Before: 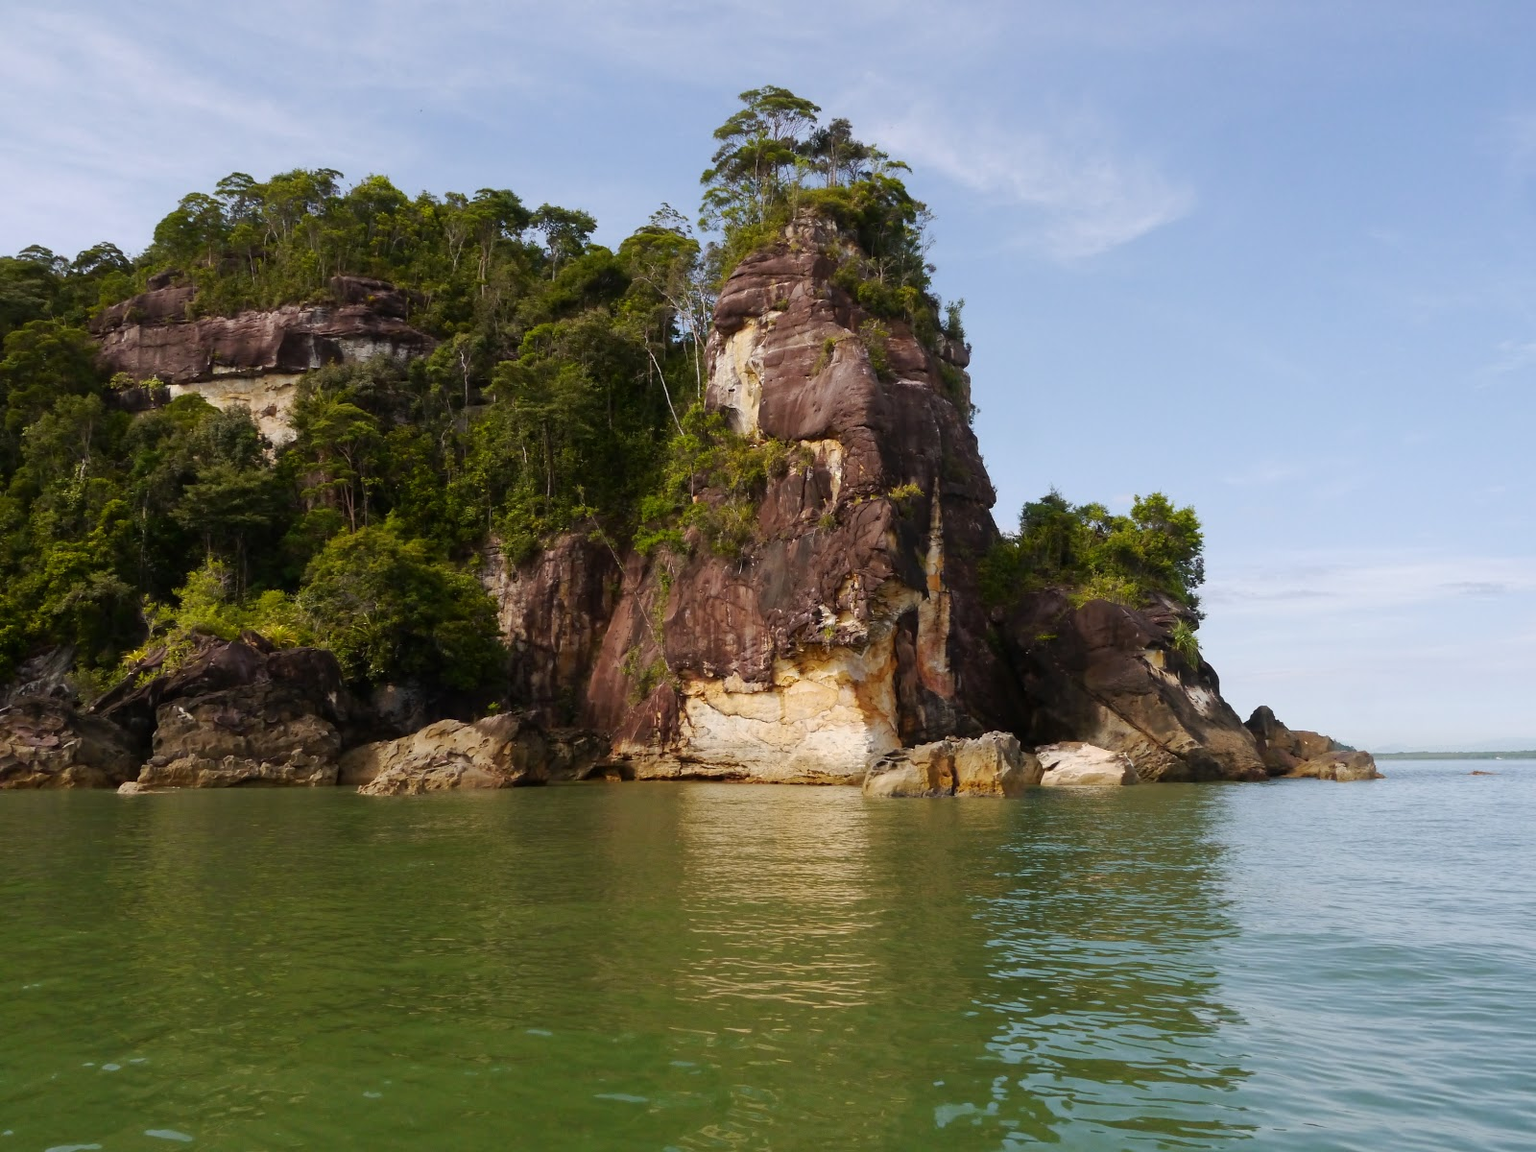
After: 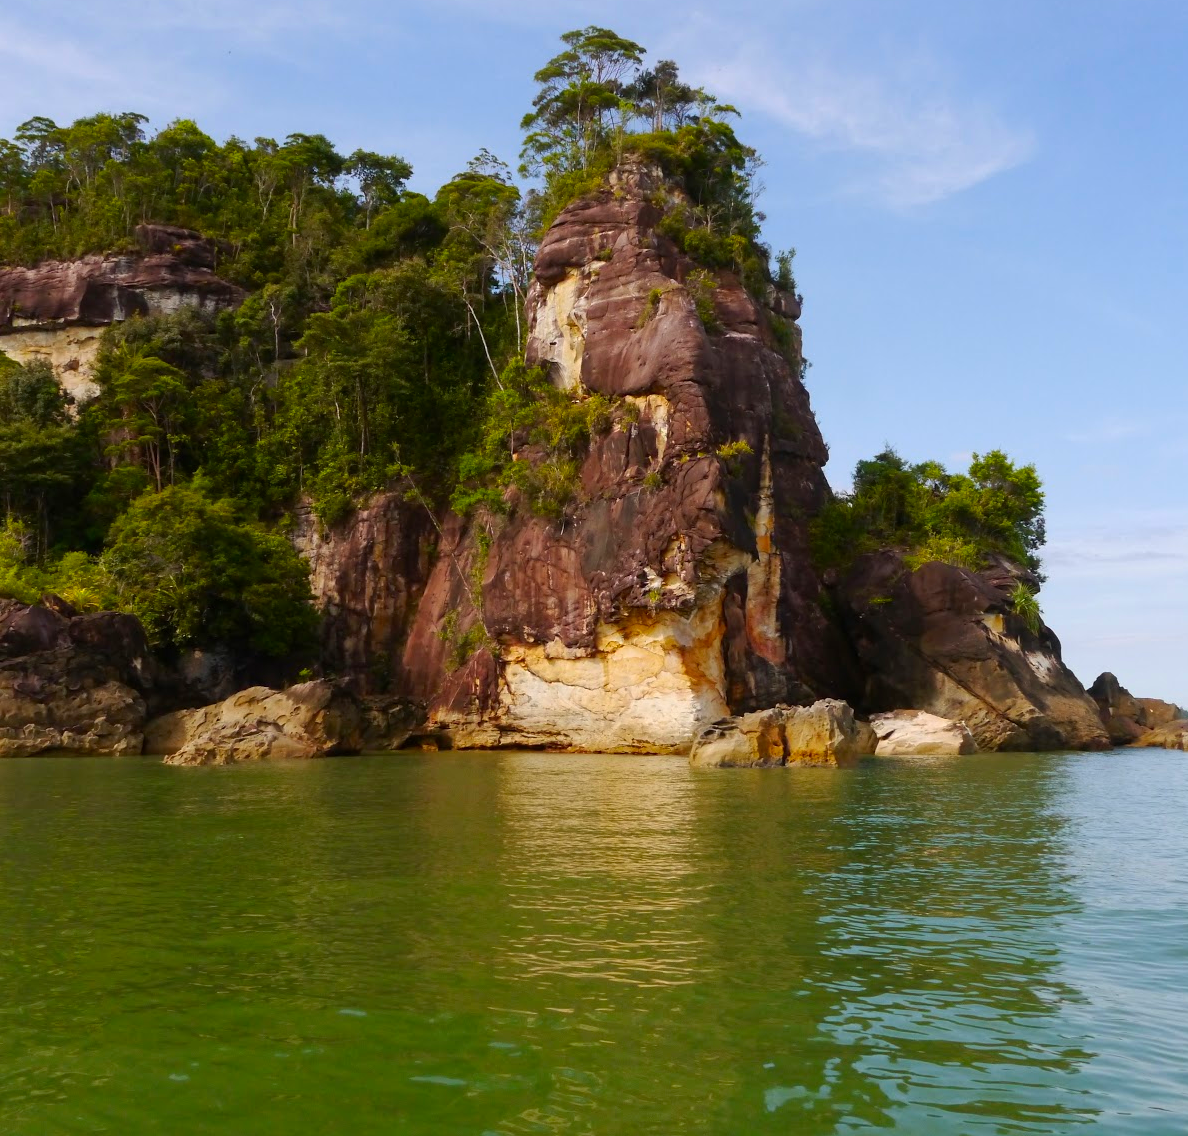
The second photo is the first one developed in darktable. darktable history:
crop and rotate: left 13.159%, top 5.325%, right 12.567%
color correction: highlights b* -0.057, saturation 1.37
